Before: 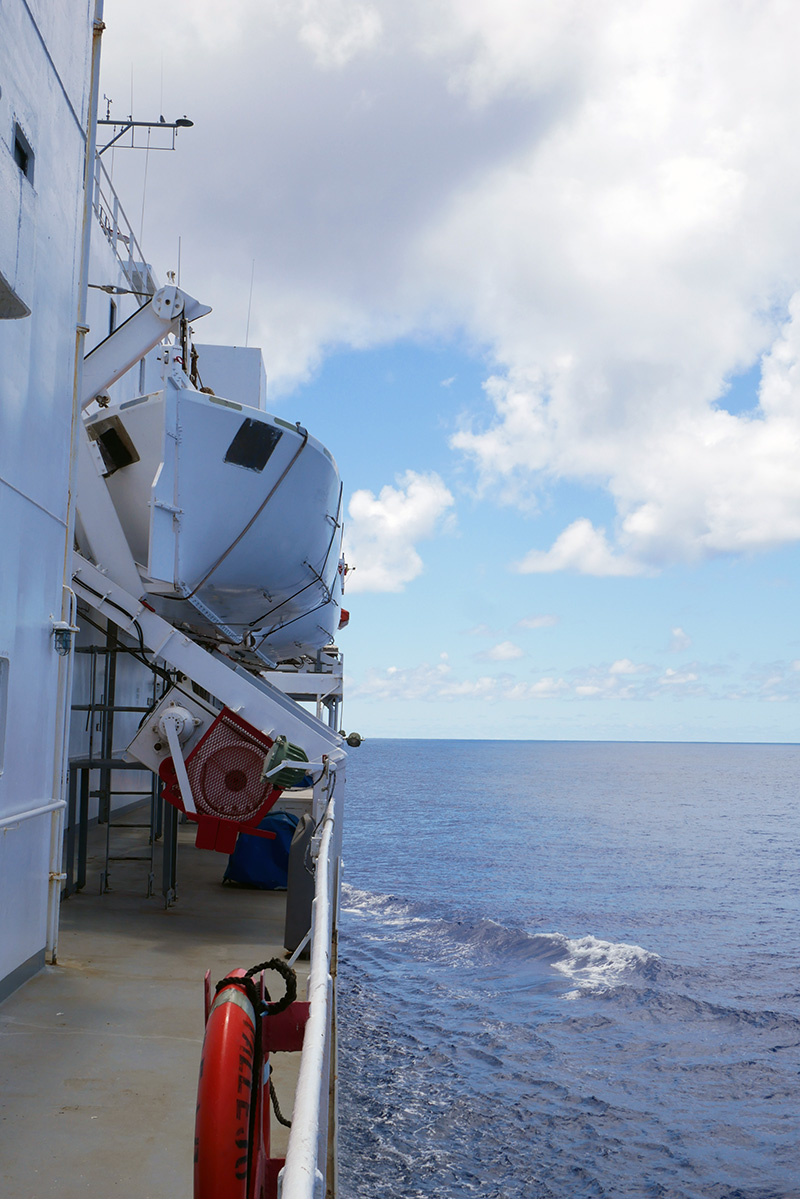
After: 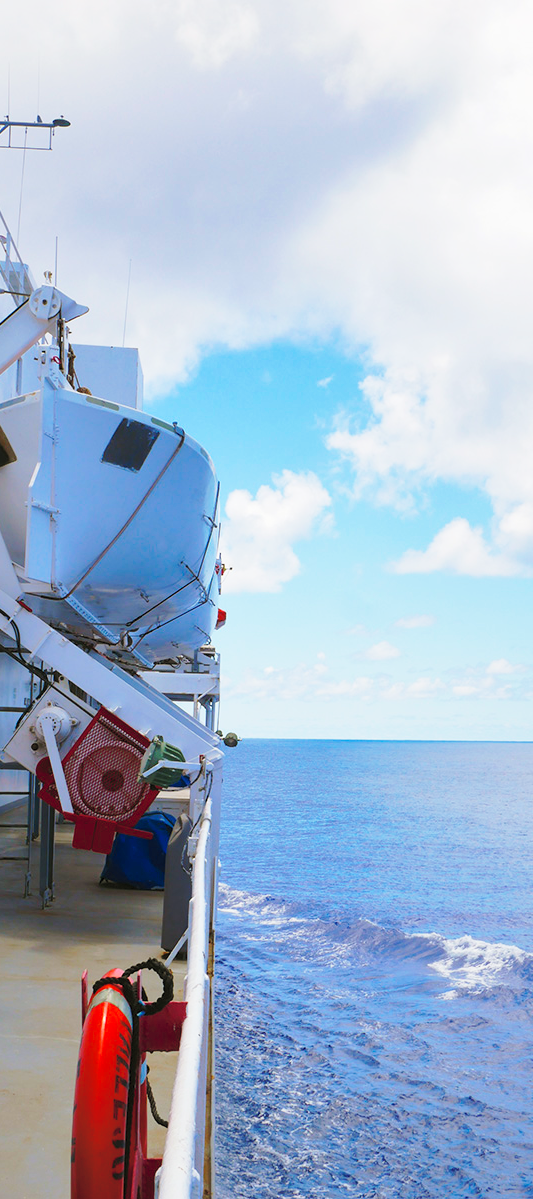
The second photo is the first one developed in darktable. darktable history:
exposure: exposure -0.151 EV, compensate highlight preservation false
base curve: curves: ch0 [(0, 0) (0.028, 0.03) (0.121, 0.232) (0.46, 0.748) (0.859, 0.968) (1, 1)], preserve colors none
crop and rotate: left 15.446%, right 17.836%
shadows and highlights: on, module defaults
contrast brightness saturation: brightness 0.15
tone equalizer: on, module defaults
color balance rgb: linear chroma grading › global chroma 15%, perceptual saturation grading › global saturation 30%
